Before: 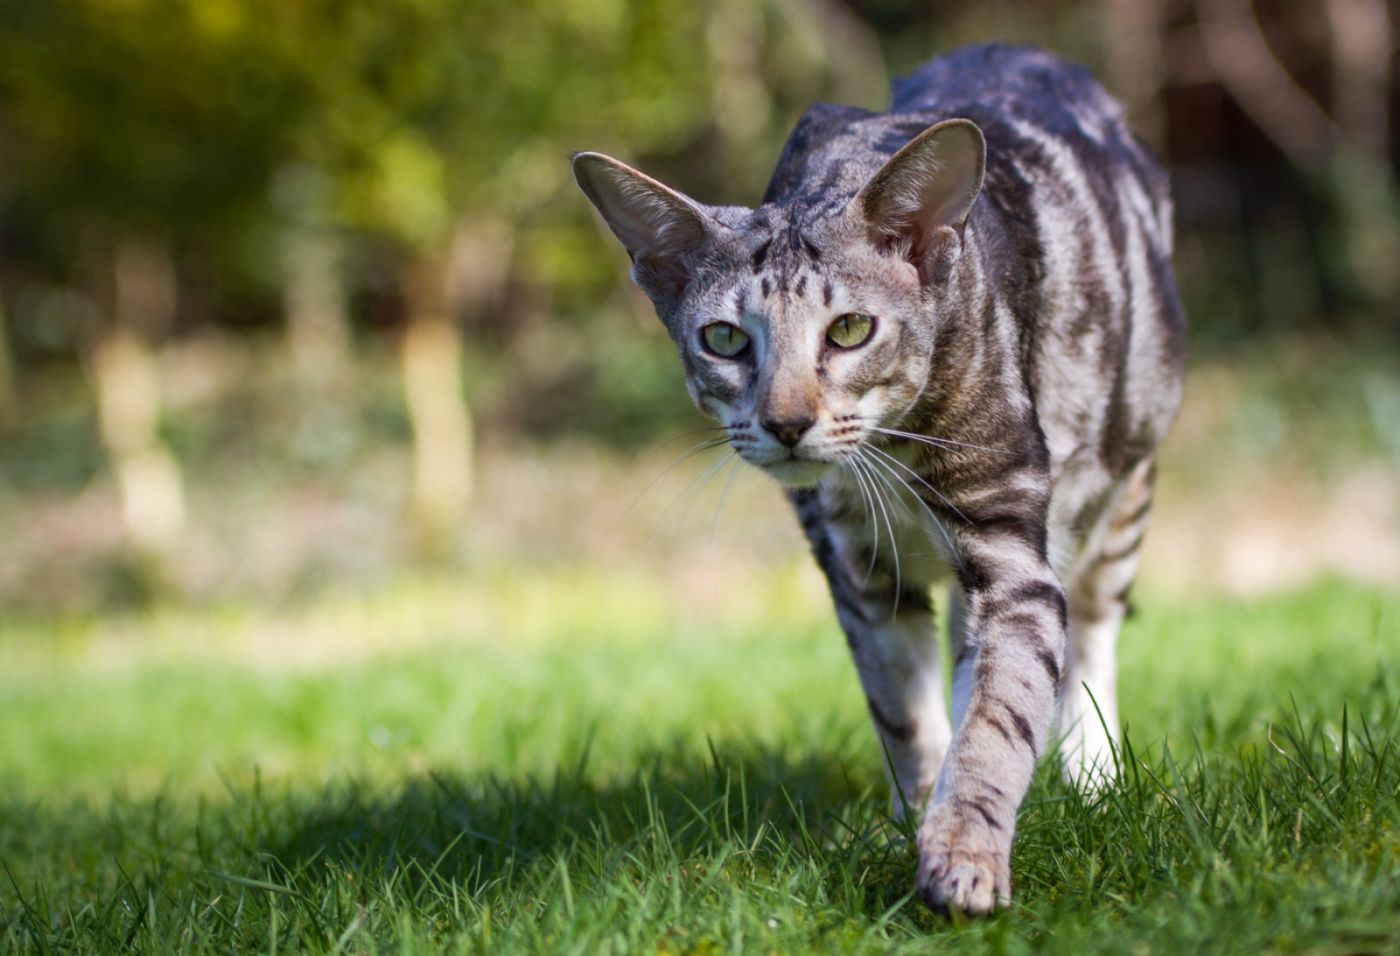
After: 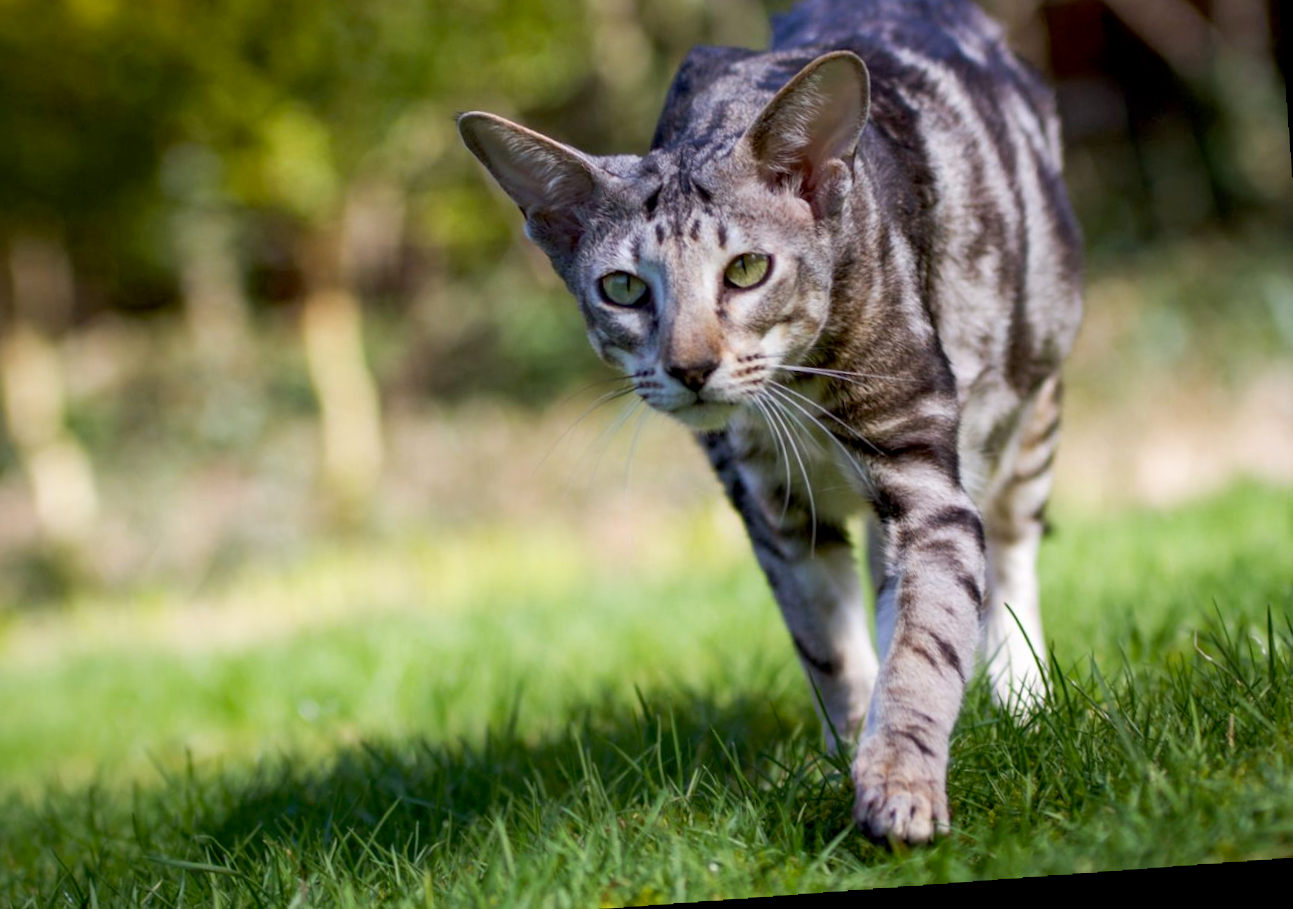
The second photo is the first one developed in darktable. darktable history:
crop and rotate: angle 1.96°, left 5.673%, top 5.673%
rotate and perspective: rotation -2.29°, automatic cropping off
exposure: black level correction 0.007, compensate highlight preservation false
